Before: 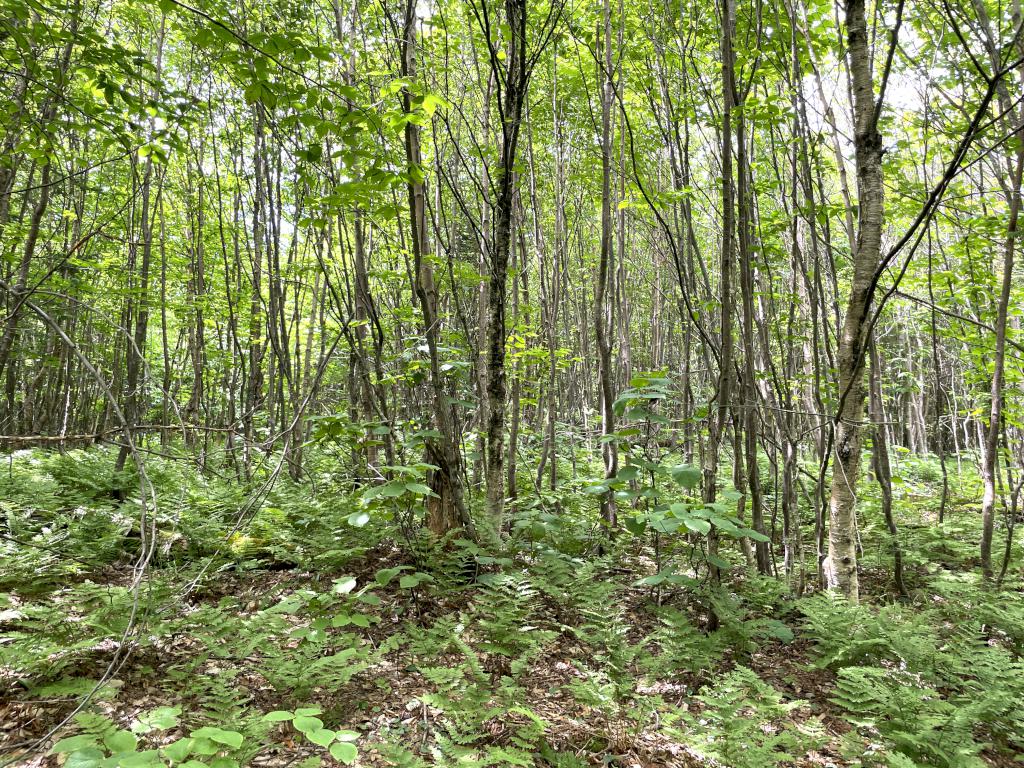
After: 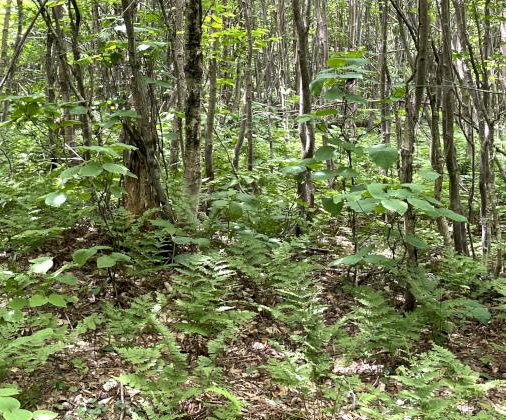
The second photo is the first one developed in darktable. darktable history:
crop: left 29.672%, top 41.786%, right 20.851%, bottom 3.487%
contrast brightness saturation: contrast 0.08, saturation 0.02
